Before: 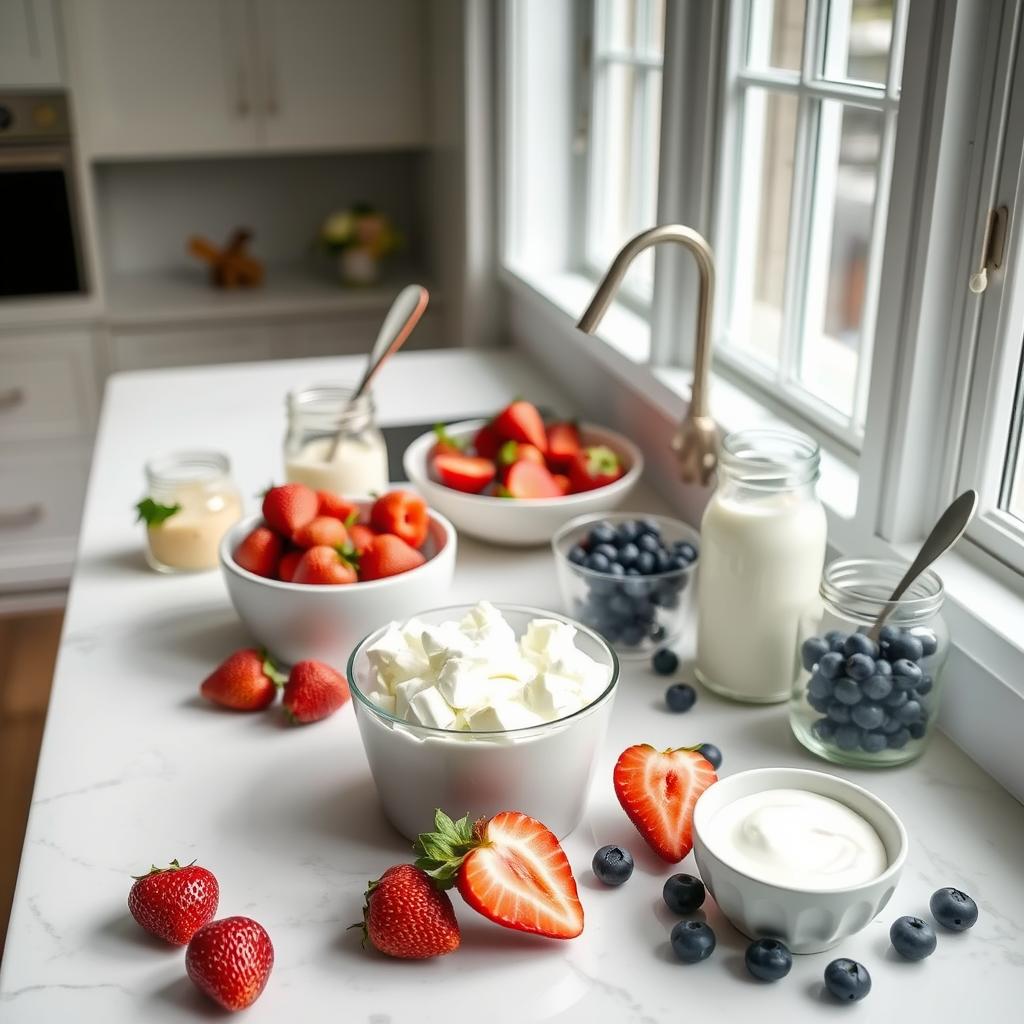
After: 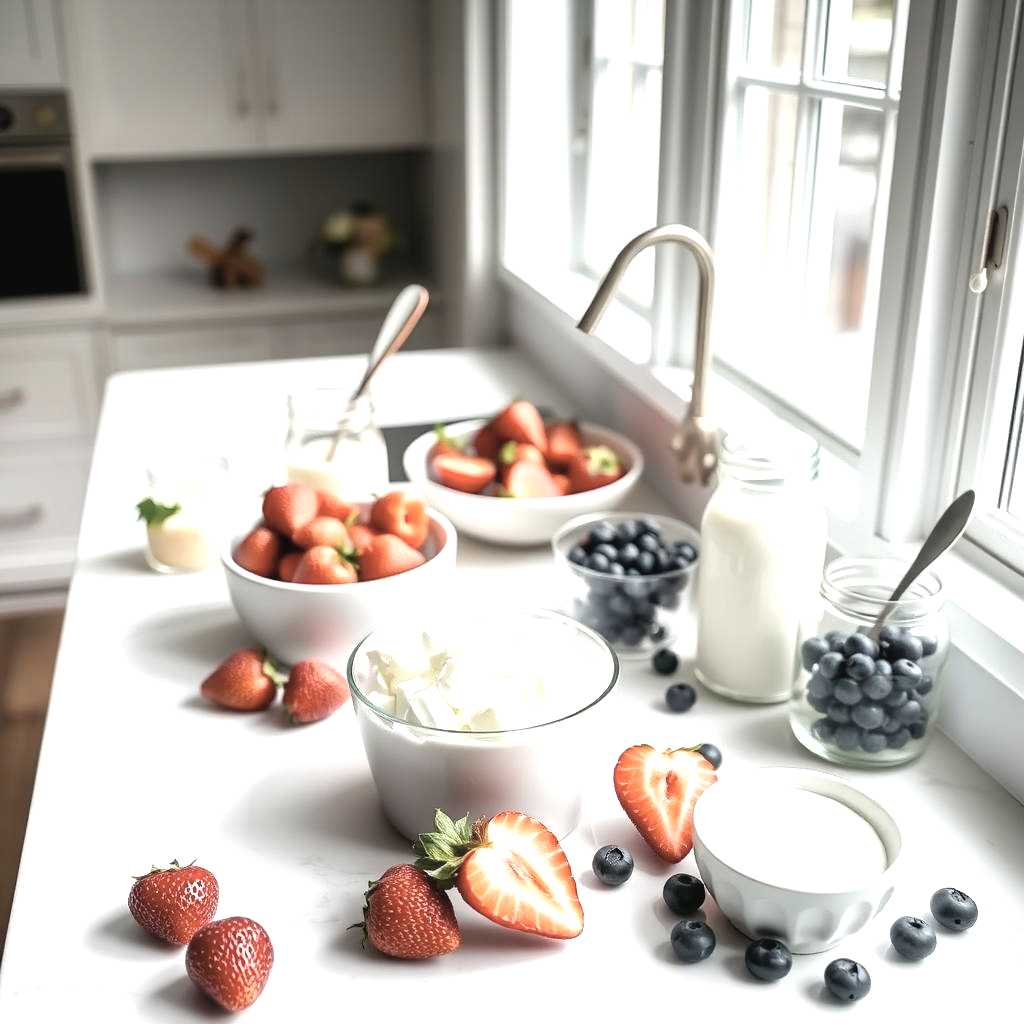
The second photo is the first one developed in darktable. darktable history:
tone equalizer: -8 EV -1.05 EV, -7 EV -1.05 EV, -6 EV -0.872 EV, -5 EV -0.59 EV, -3 EV 0.571 EV, -2 EV 0.883 EV, -1 EV 1.01 EV, +0 EV 1.06 EV
contrast brightness saturation: contrast -0.053, saturation -0.402
